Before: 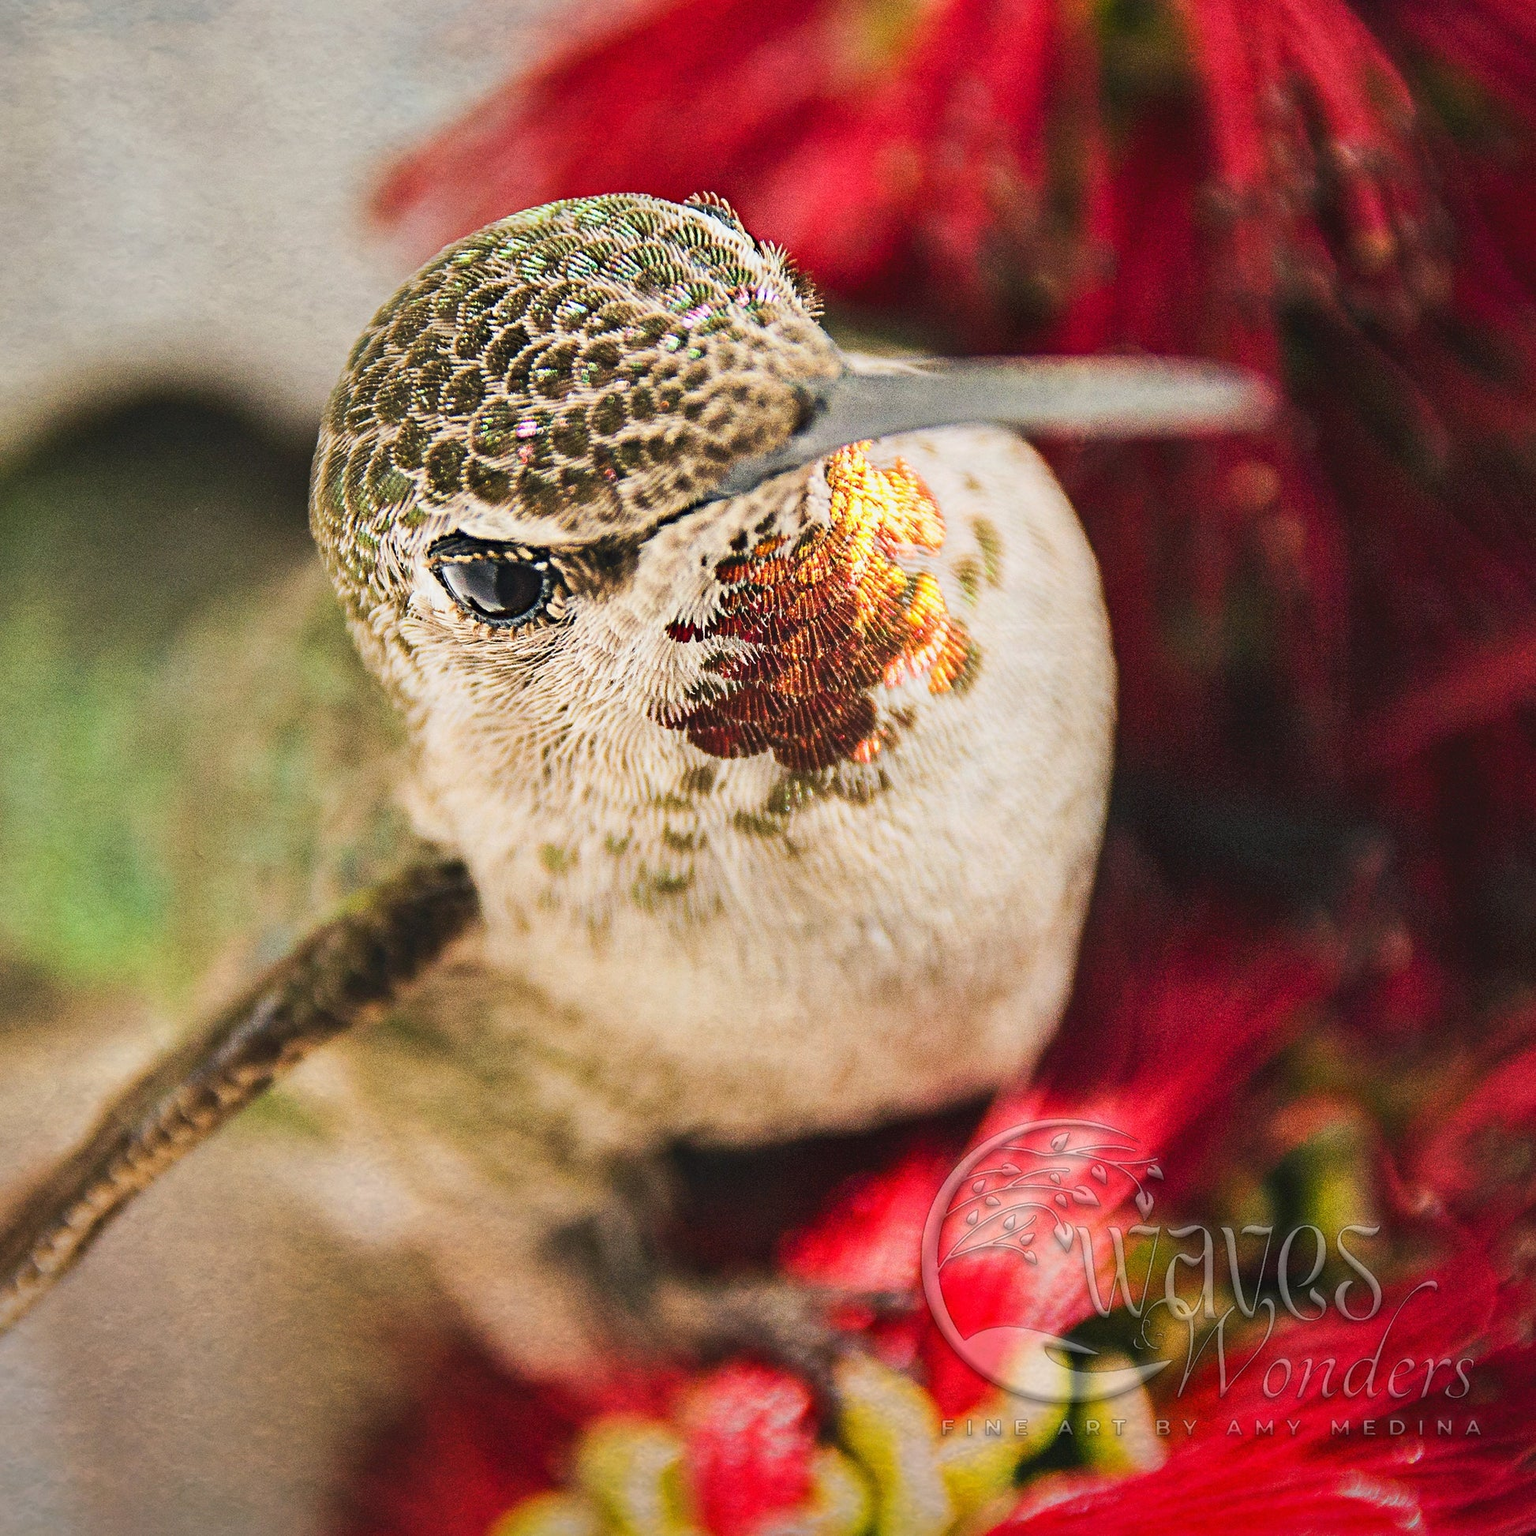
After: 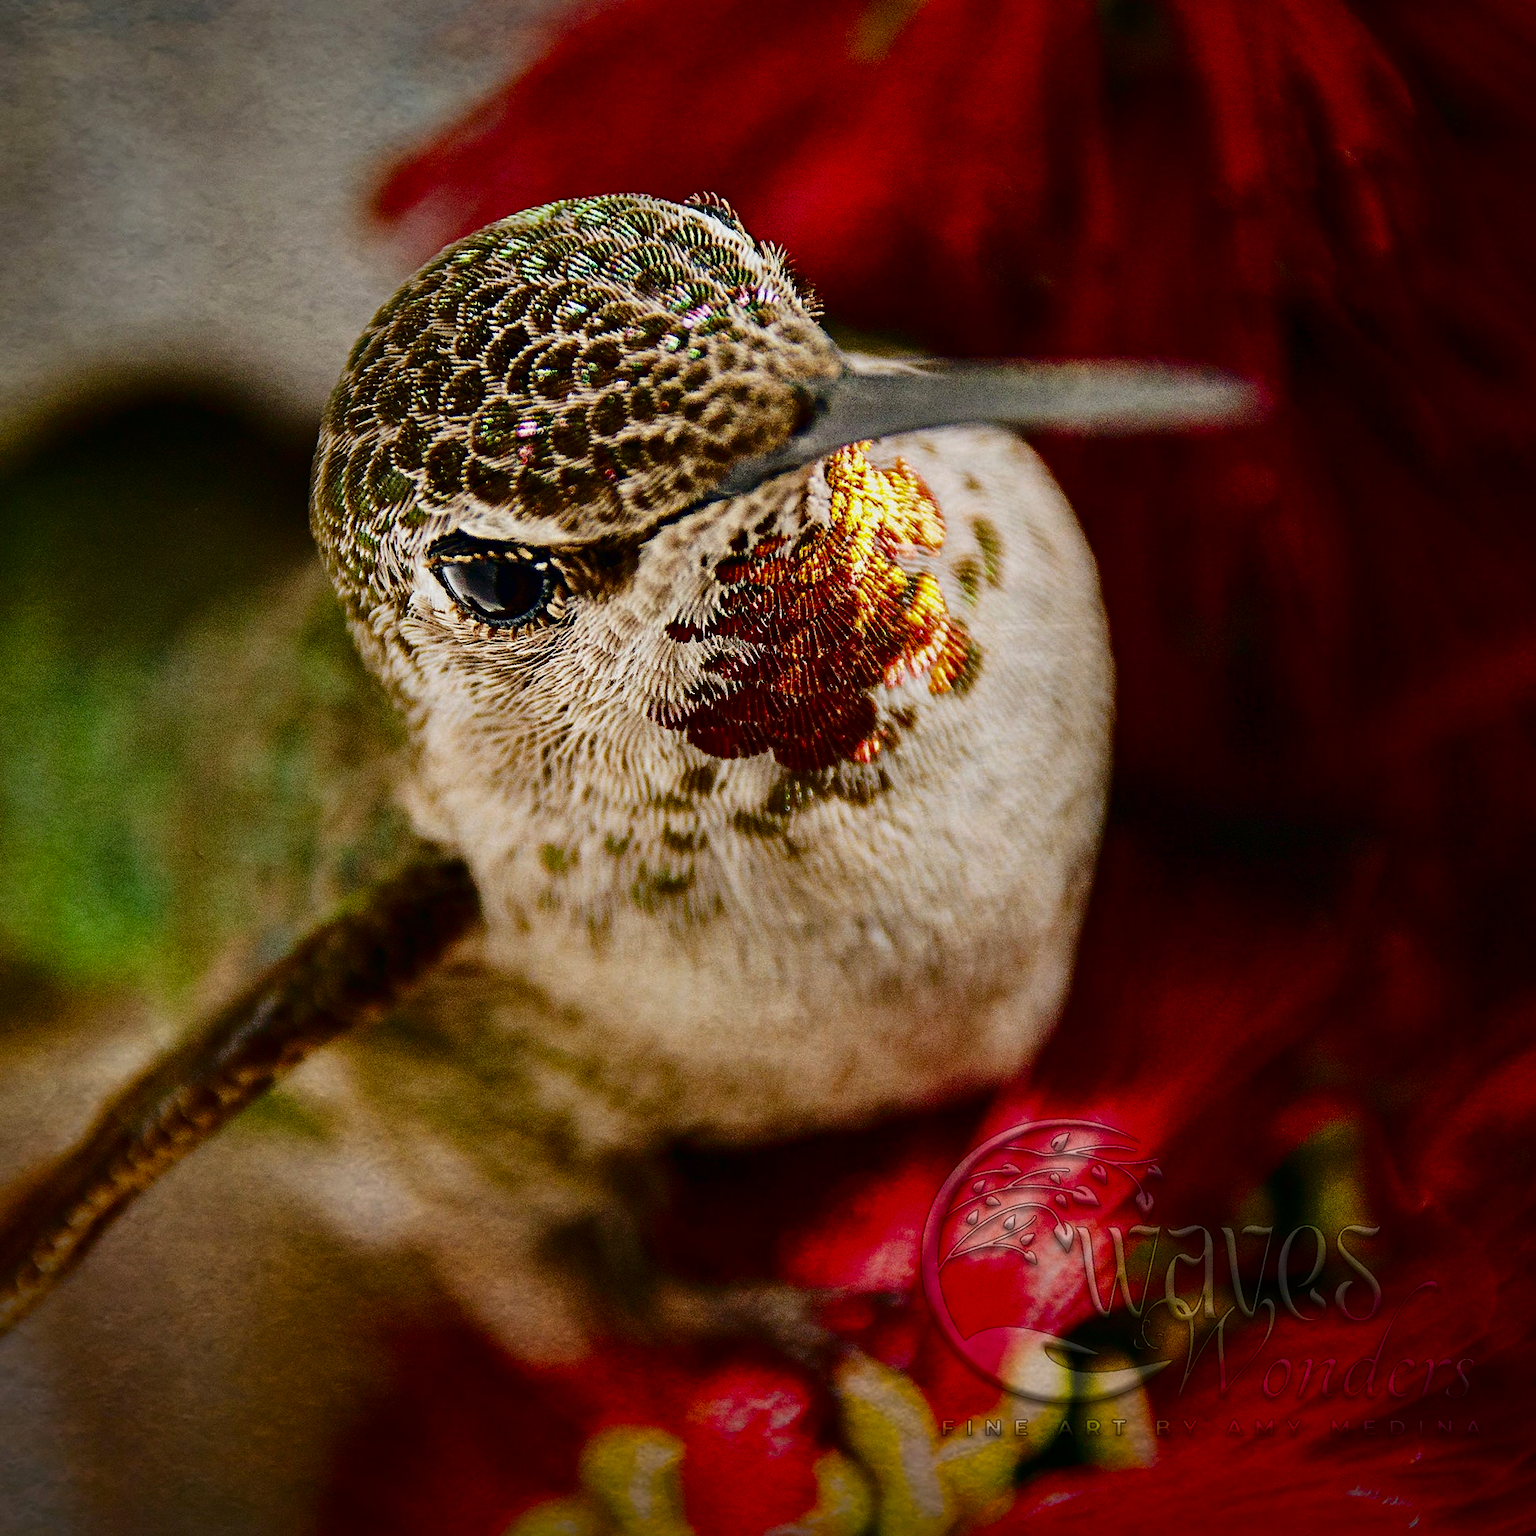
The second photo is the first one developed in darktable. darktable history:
contrast brightness saturation: contrast 0.09, brightness -0.59, saturation 0.17
vignetting: fall-off start 88.53%, fall-off radius 44.2%, saturation 0.376, width/height ratio 1.161
